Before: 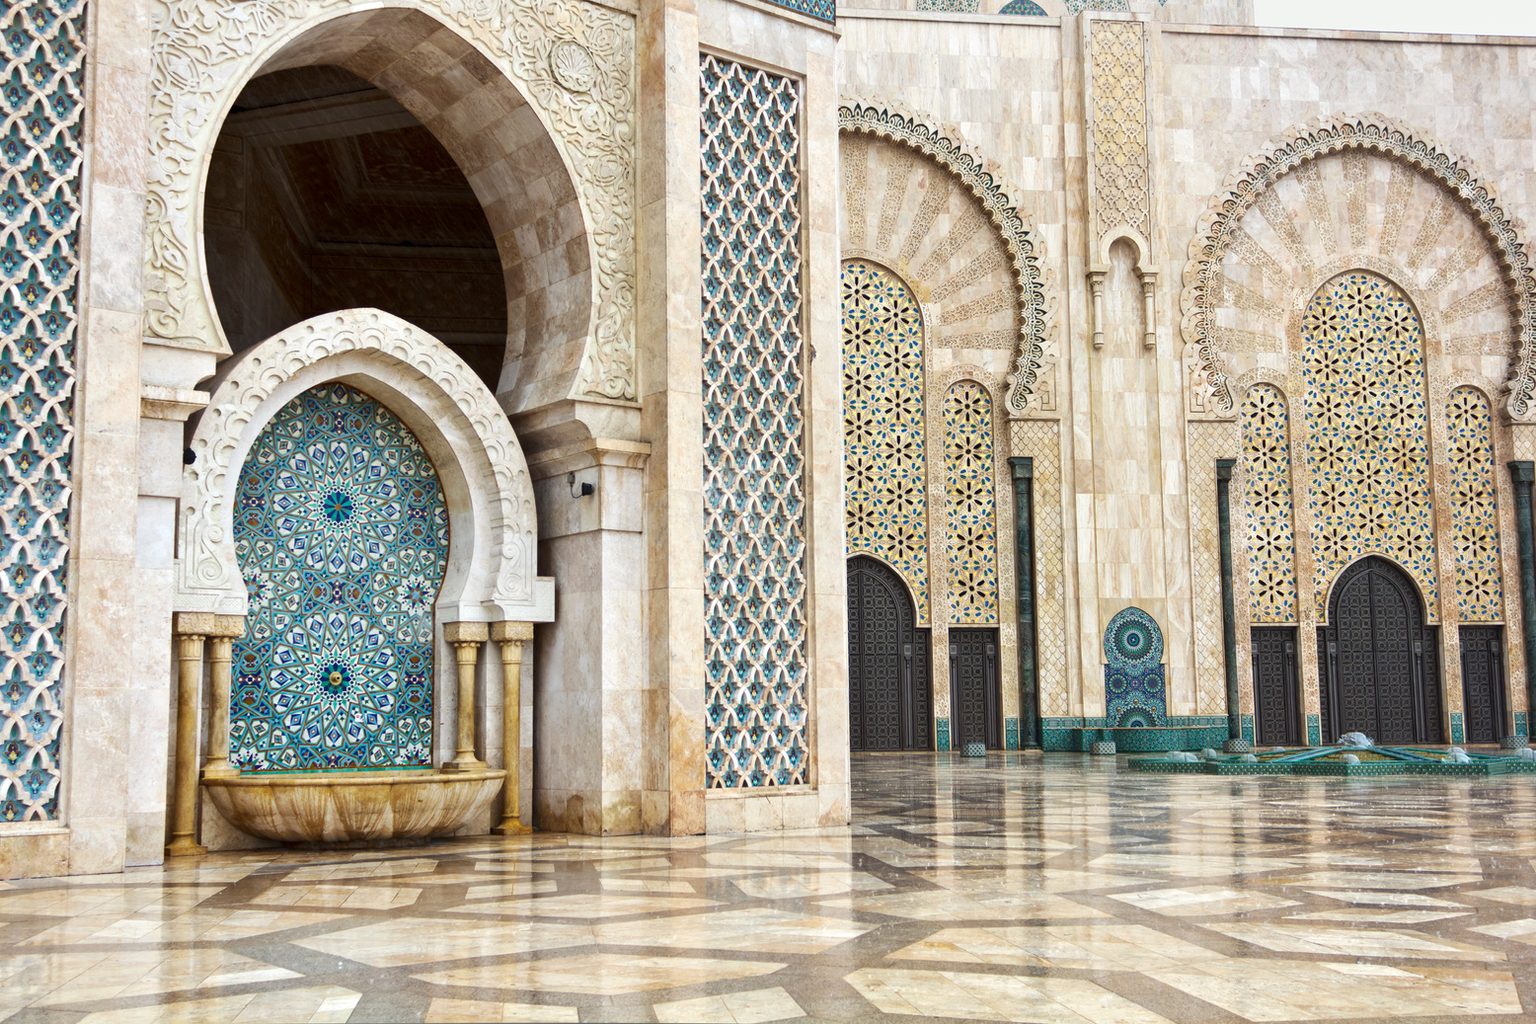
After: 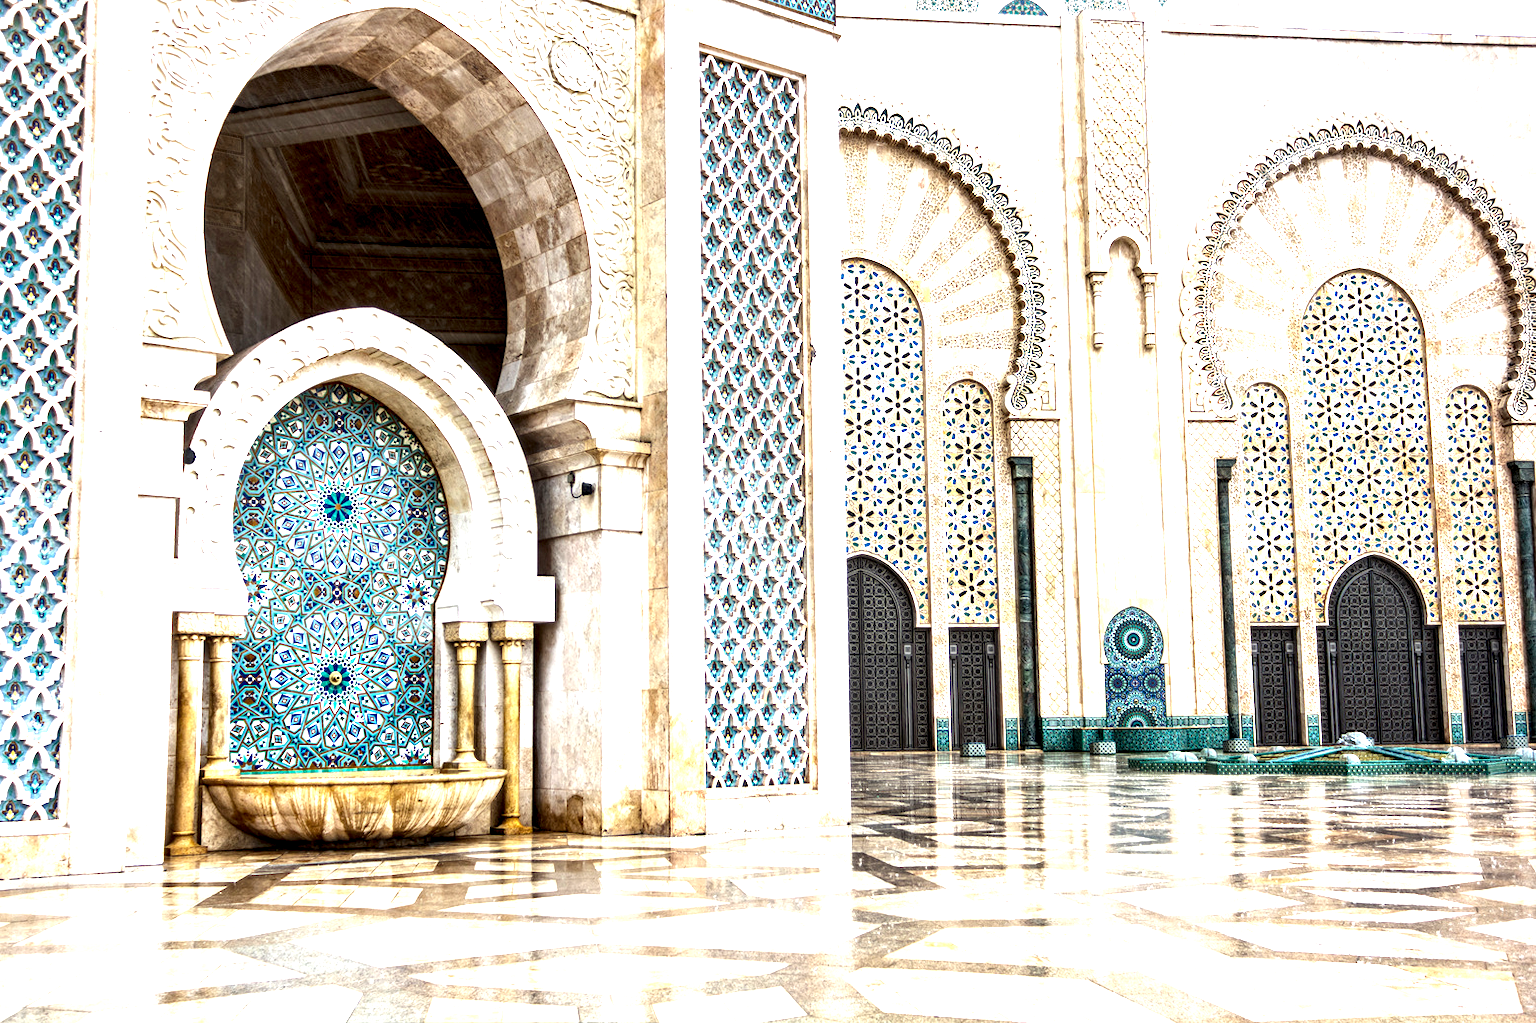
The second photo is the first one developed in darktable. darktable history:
exposure: black level correction 0, exposure 1.193 EV, compensate highlight preservation false
local contrast: highlights 81%, shadows 57%, detail 174%, midtone range 0.609
